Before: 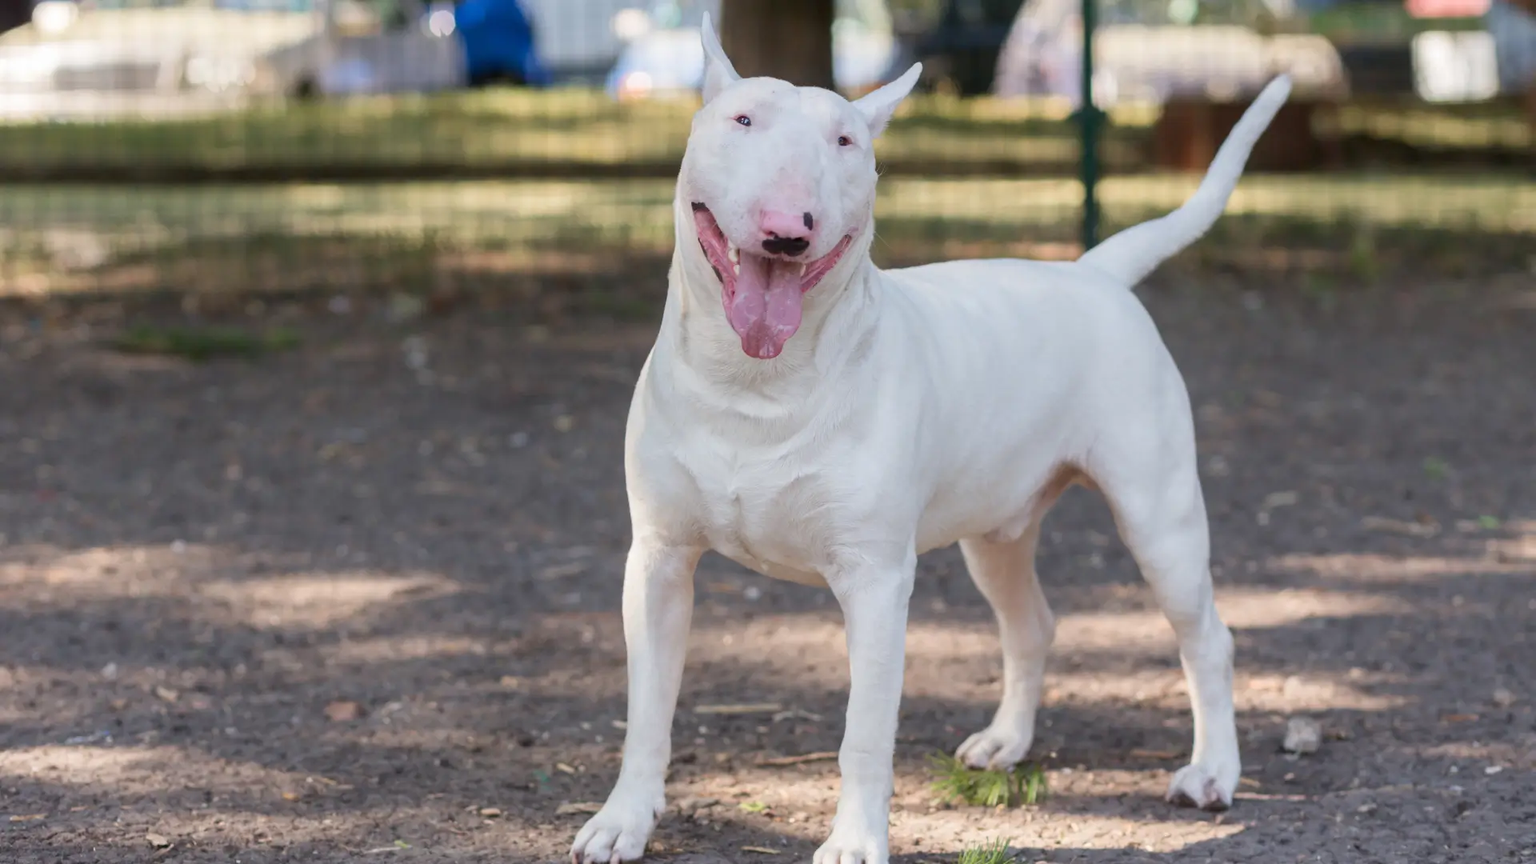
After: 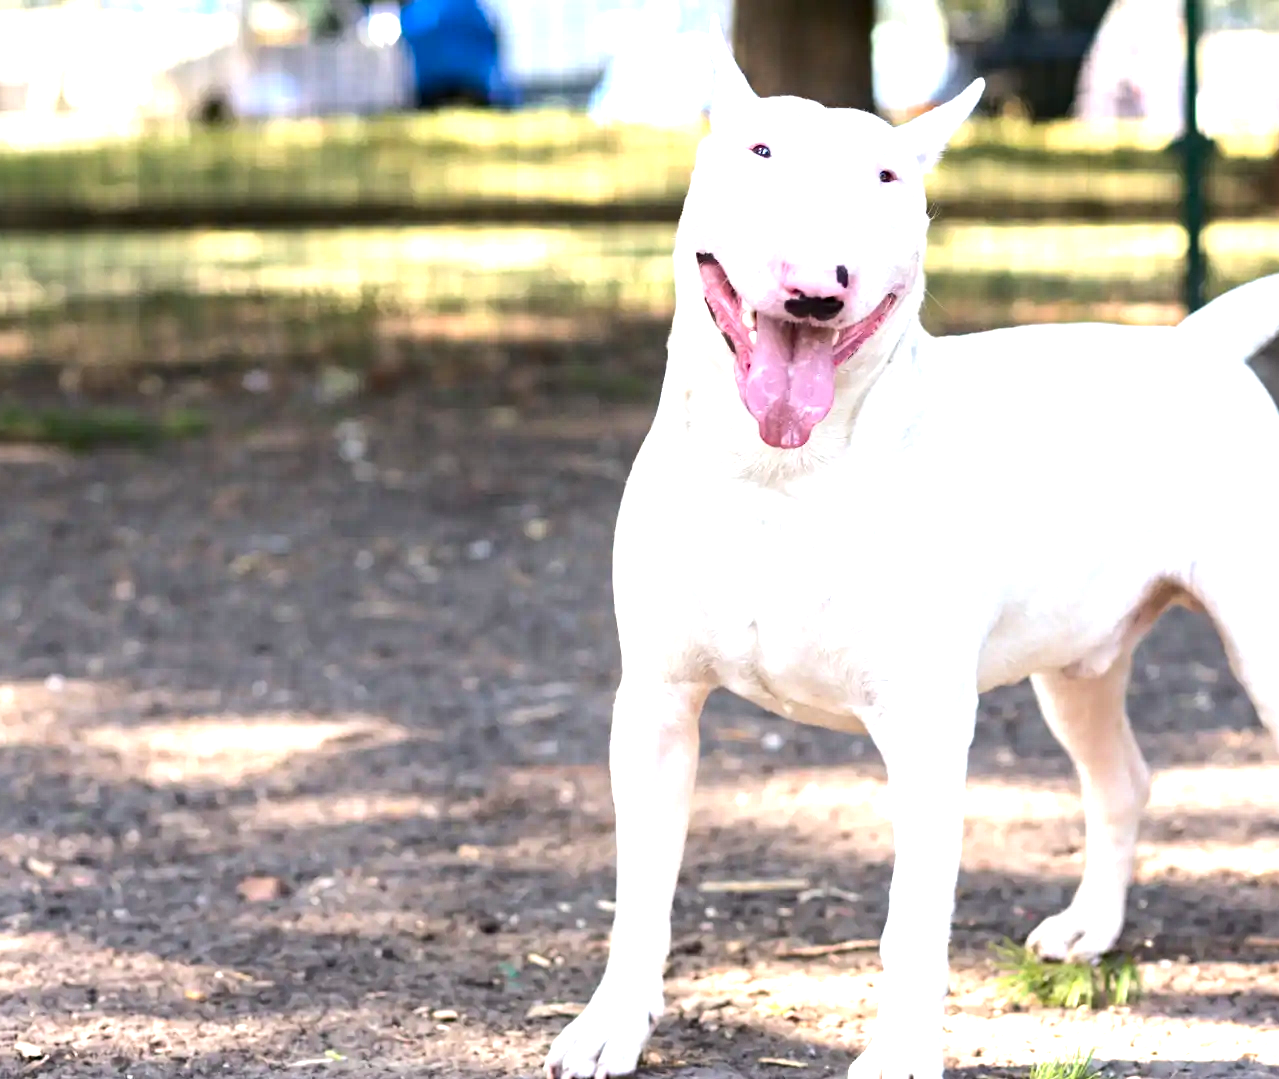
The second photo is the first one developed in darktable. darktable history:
haze removal: compatibility mode true, adaptive false
tone equalizer: -8 EV -0.75 EV, -7 EV -0.7 EV, -6 EV -0.6 EV, -5 EV -0.4 EV, -3 EV 0.4 EV, -2 EV 0.6 EV, -1 EV 0.7 EV, +0 EV 0.75 EV, edges refinement/feathering 500, mask exposure compensation -1.57 EV, preserve details no
crop and rotate: left 8.786%, right 24.548%
exposure: black level correction 0, exposure 0.9 EV, compensate highlight preservation false
